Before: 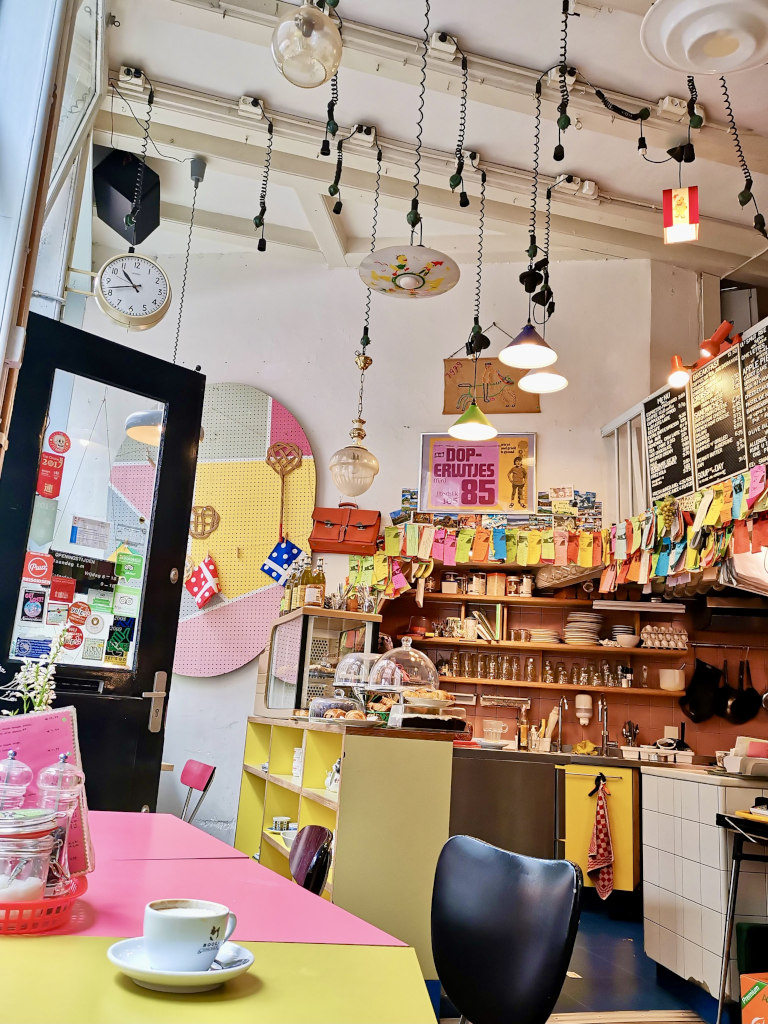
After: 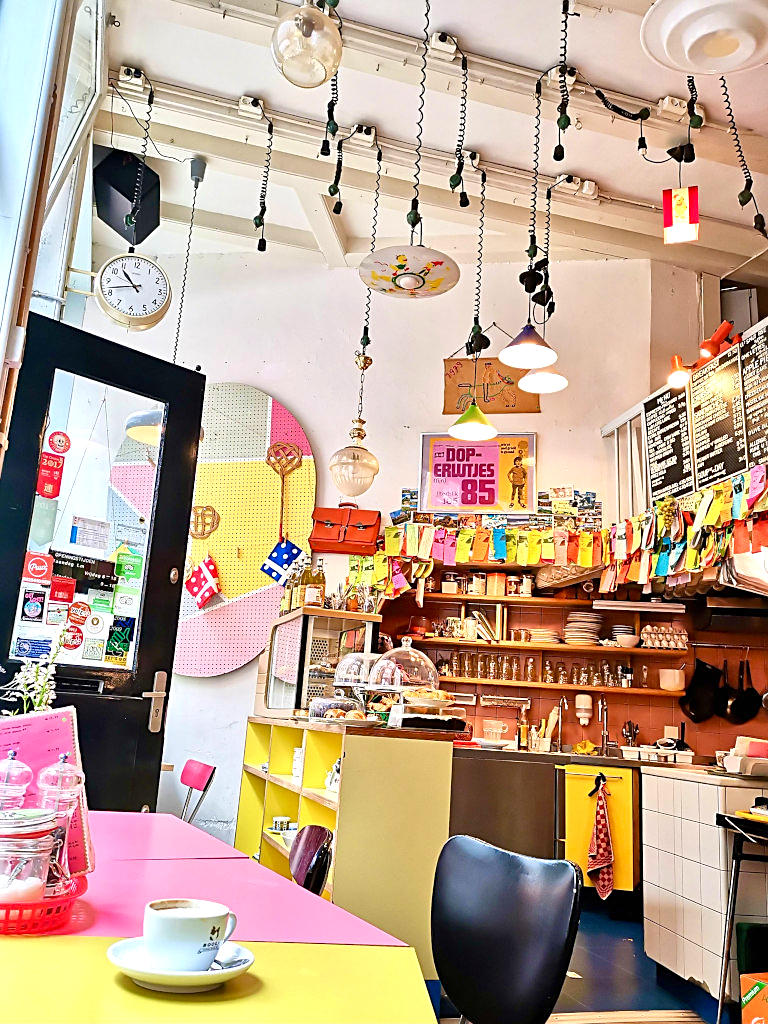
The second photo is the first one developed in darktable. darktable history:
sharpen: on, module defaults
exposure: black level correction 0, exposure 0.499 EV, compensate highlight preservation false
